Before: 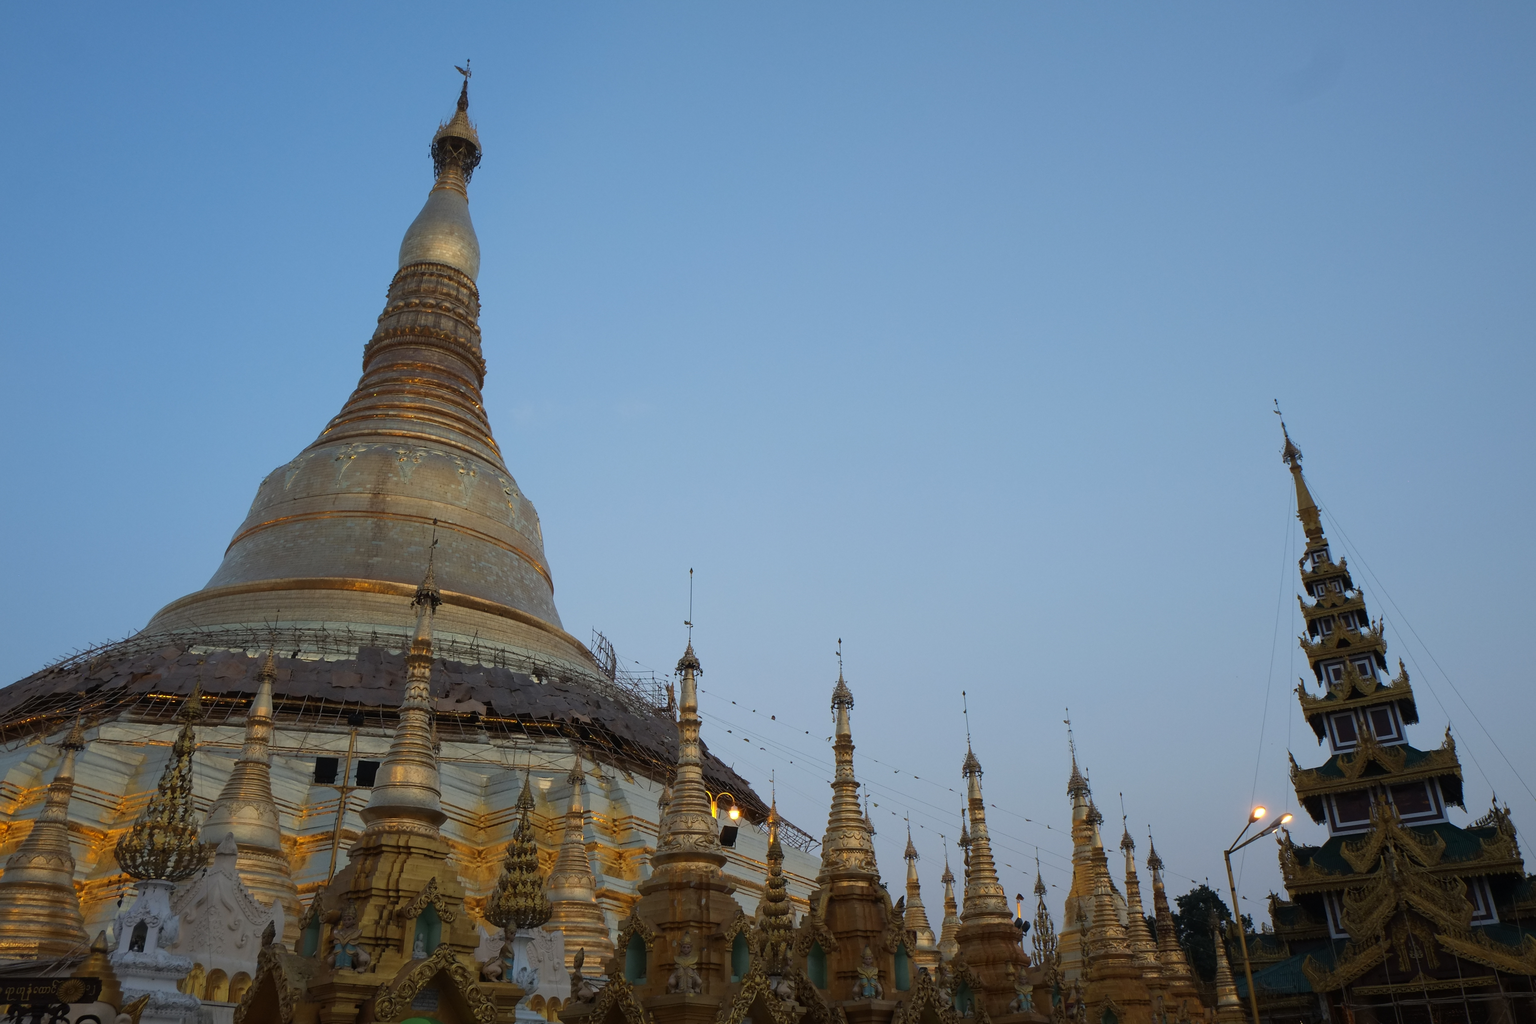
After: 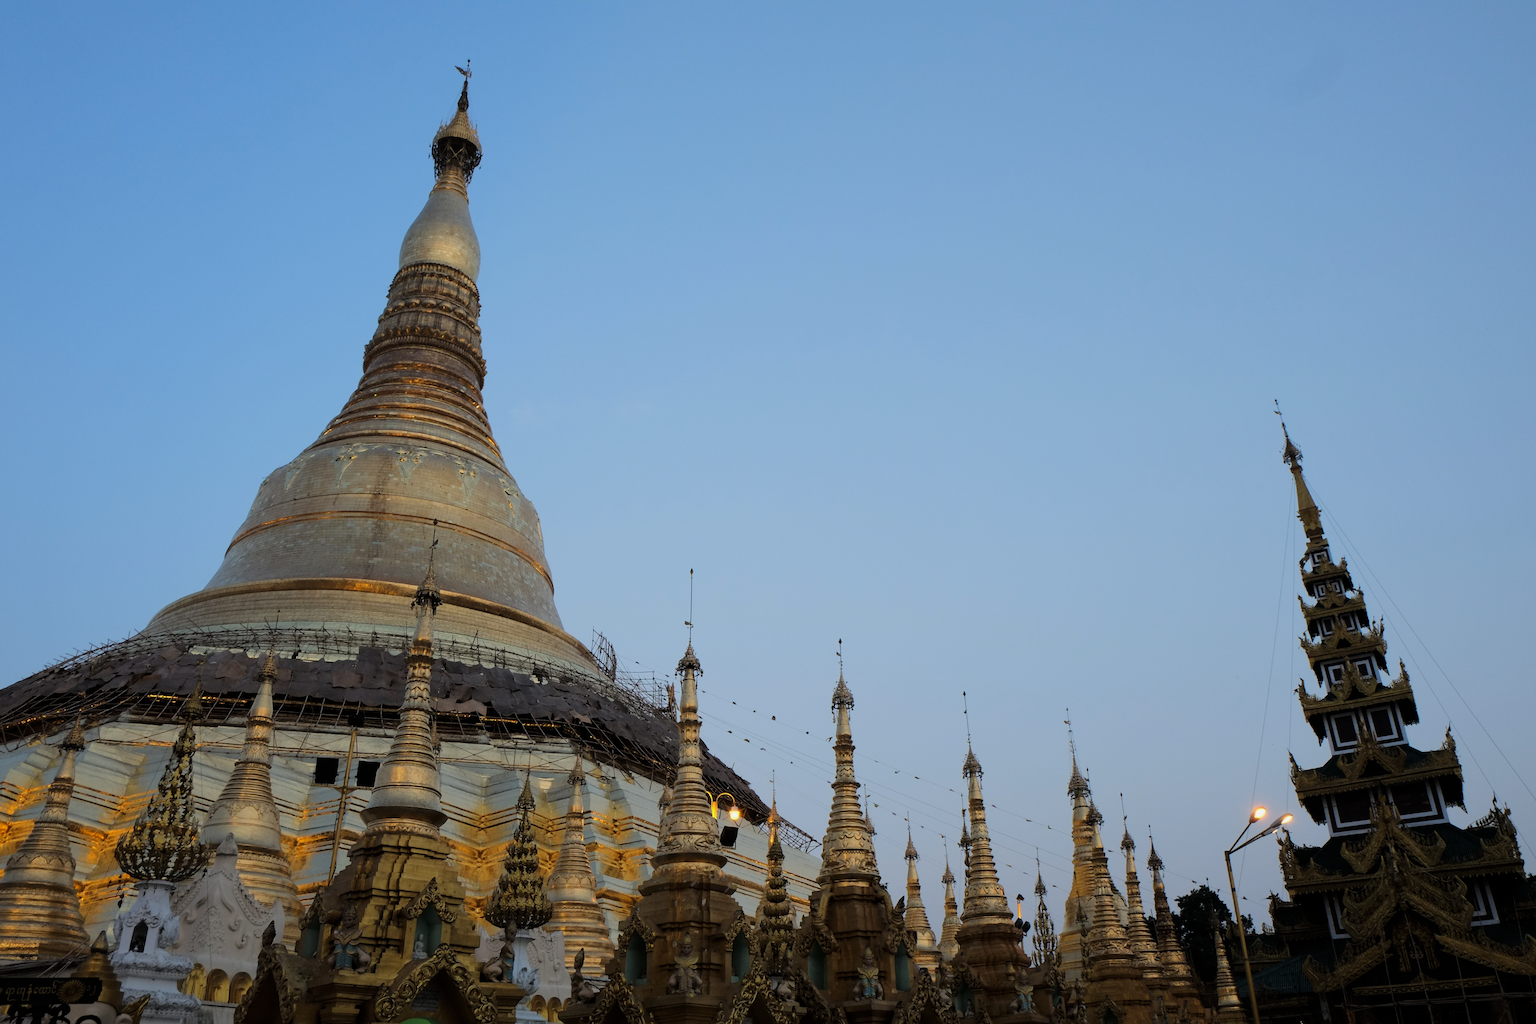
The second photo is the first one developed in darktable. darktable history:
tone curve: curves: ch0 [(0, 0) (0.004, 0) (0.133, 0.076) (0.325, 0.362) (0.879, 0.885) (1, 1)], color space Lab, linked channels, preserve colors none
exposure: exposure -0.177 EV, compensate highlight preservation false
